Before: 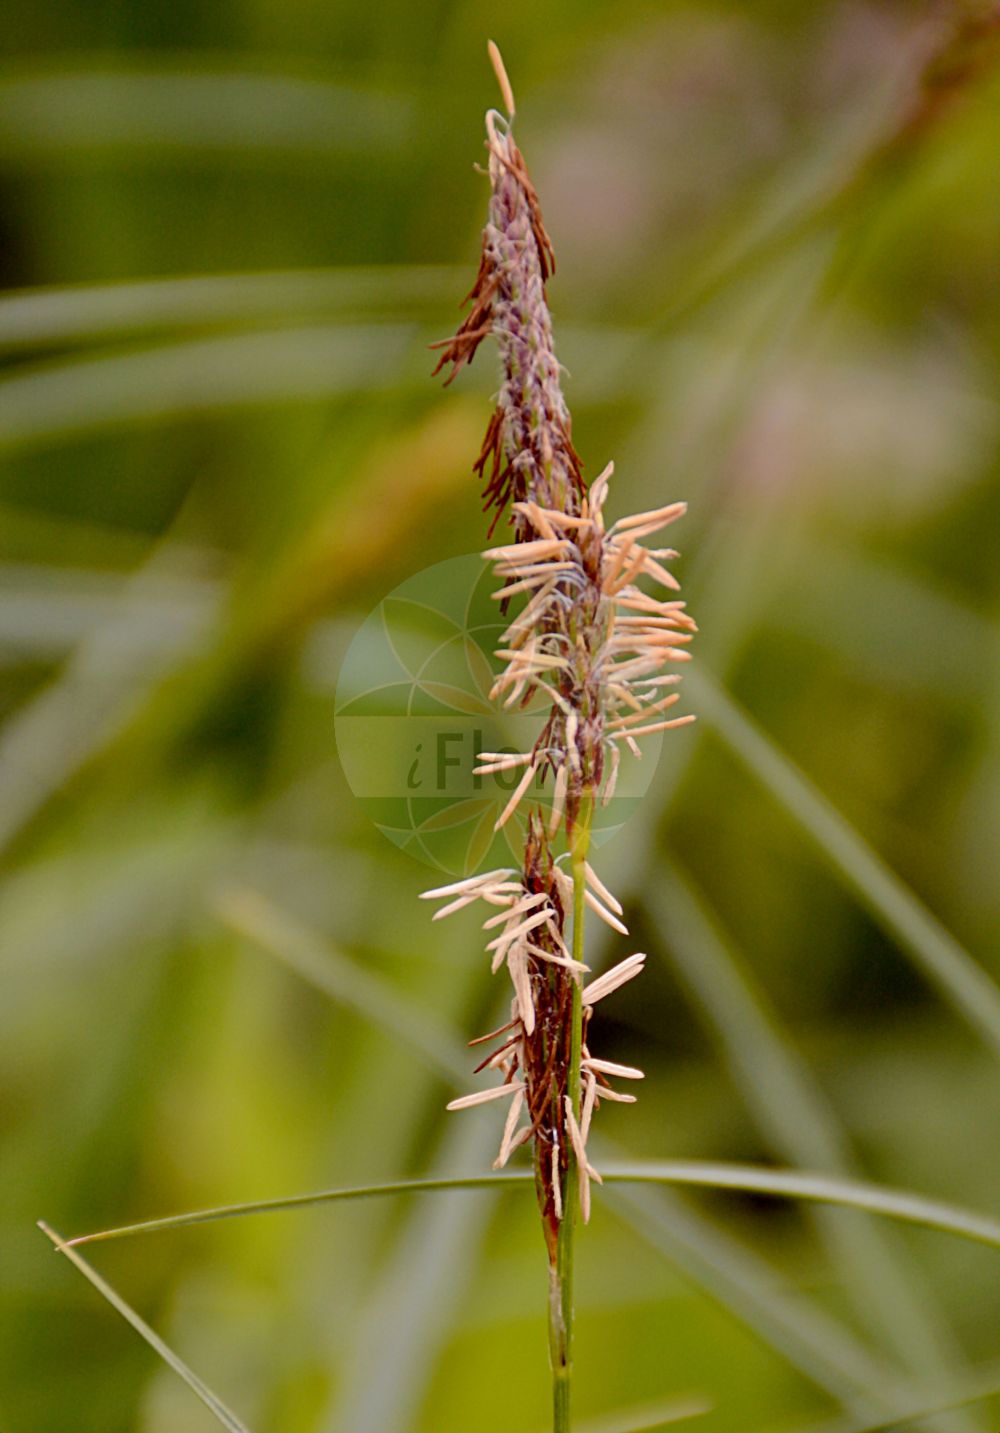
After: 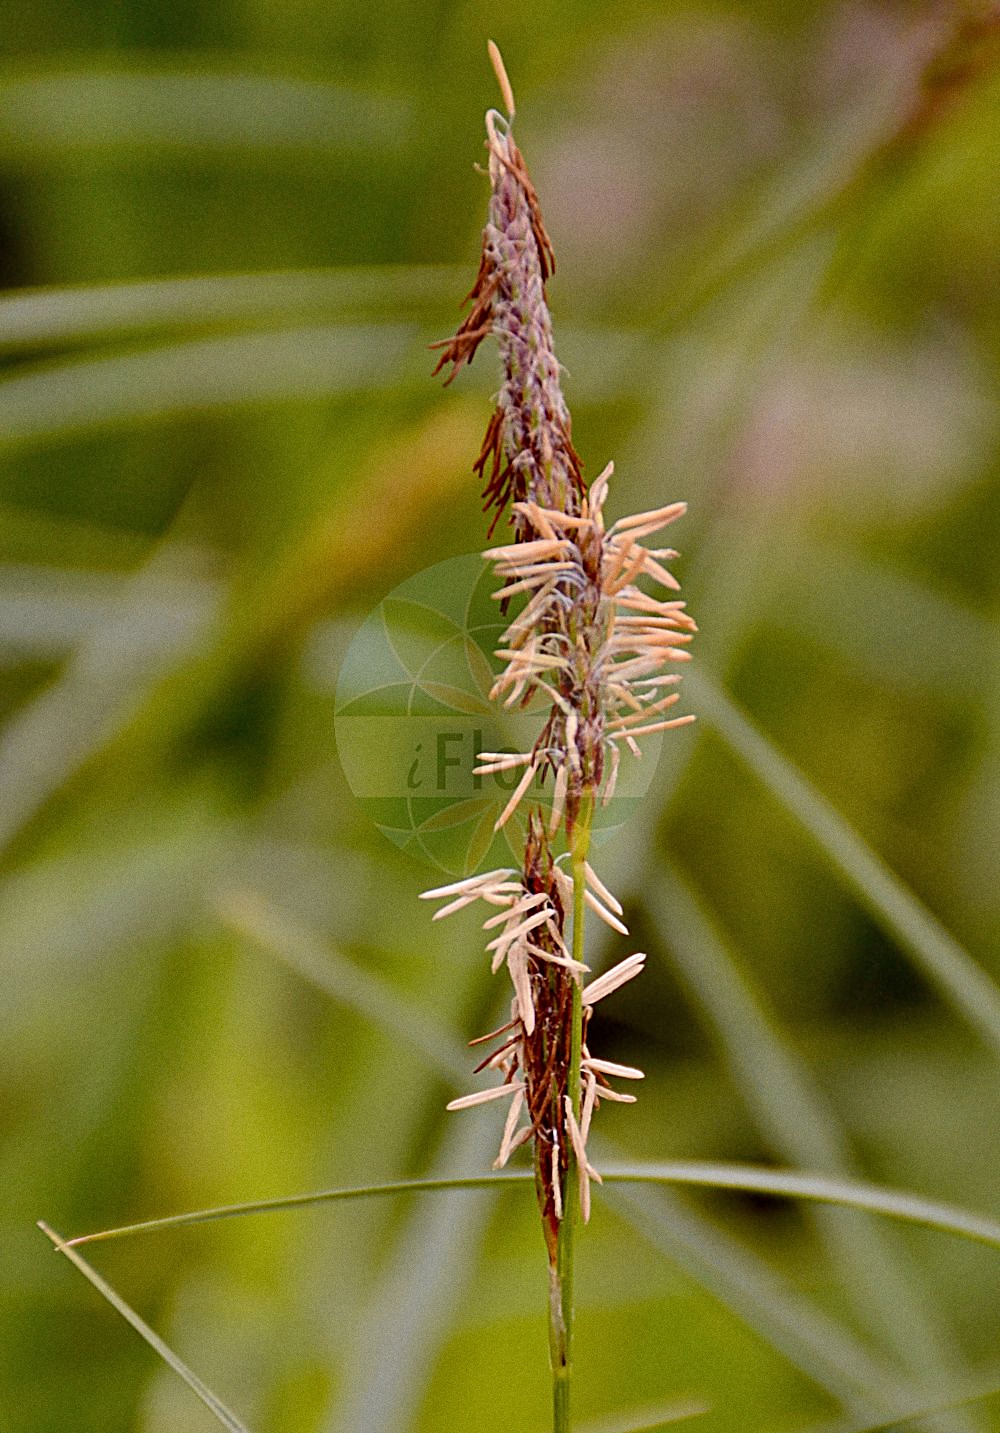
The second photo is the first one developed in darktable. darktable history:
grain: coarseness 0.09 ISO
white balance: red 1.004, blue 1.024
shadows and highlights: soften with gaussian
sharpen: on, module defaults
